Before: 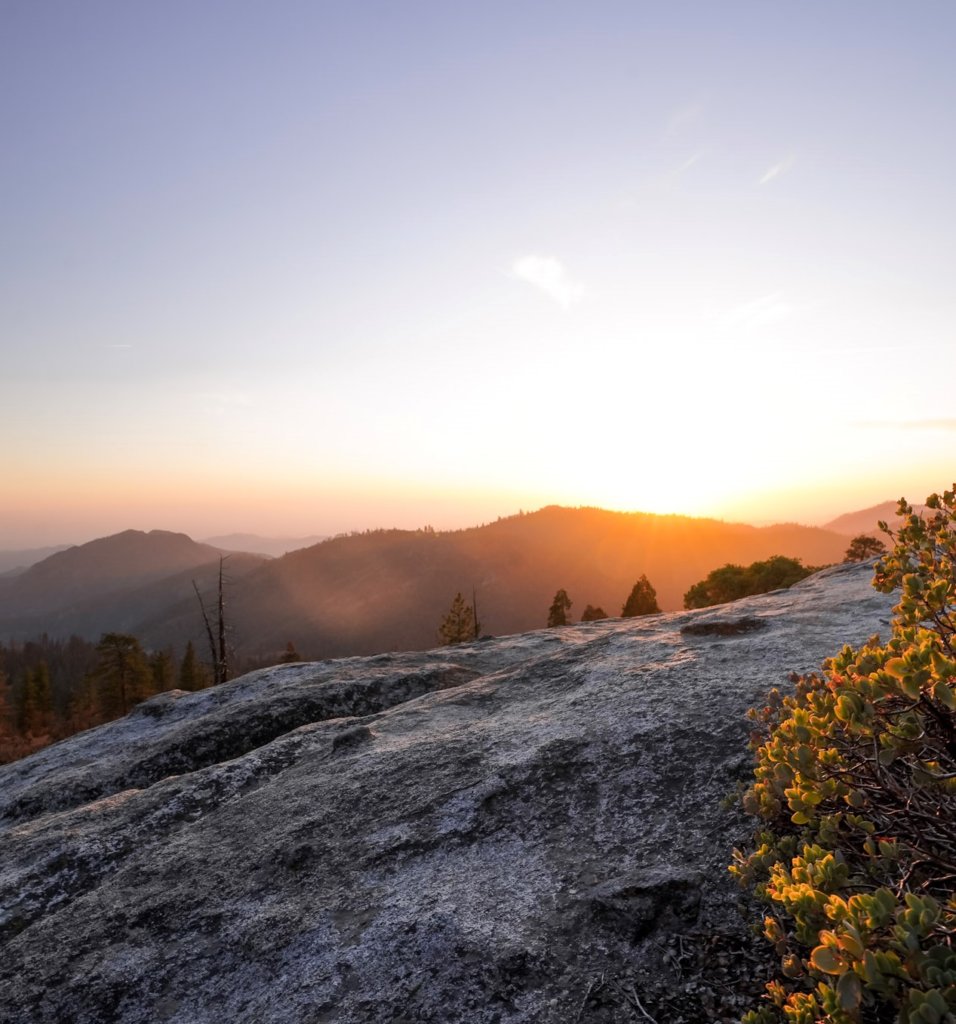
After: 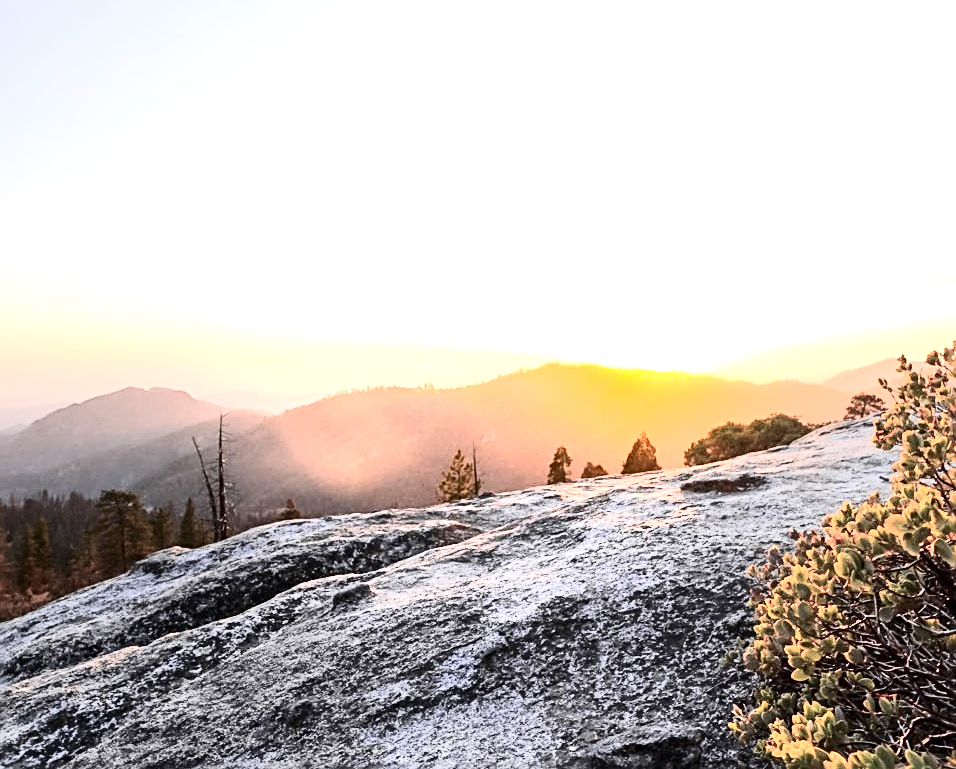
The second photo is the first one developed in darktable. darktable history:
vignetting: fall-off start 31.13%, fall-off radius 34.08%, brightness -0.179, saturation -0.293
contrast brightness saturation: contrast 0.386, brightness 0.105
crop: top 13.99%, bottom 10.858%
sharpen: radius 2.53, amount 0.624
exposure: black level correction 0, exposure 1.761 EV, compensate exposure bias true, compensate highlight preservation false
